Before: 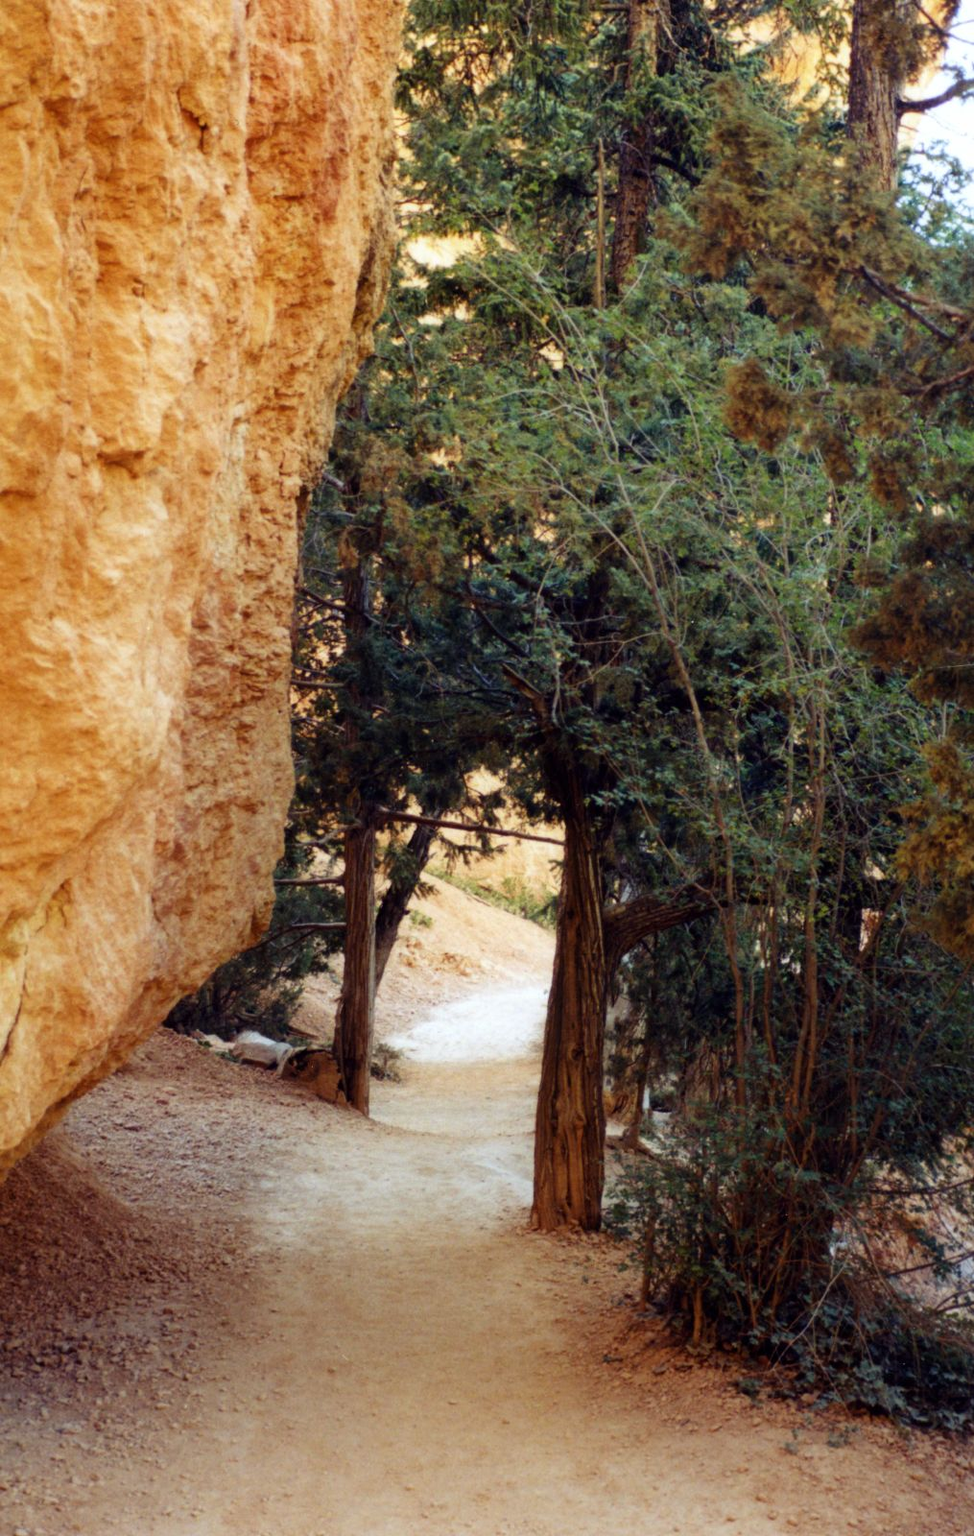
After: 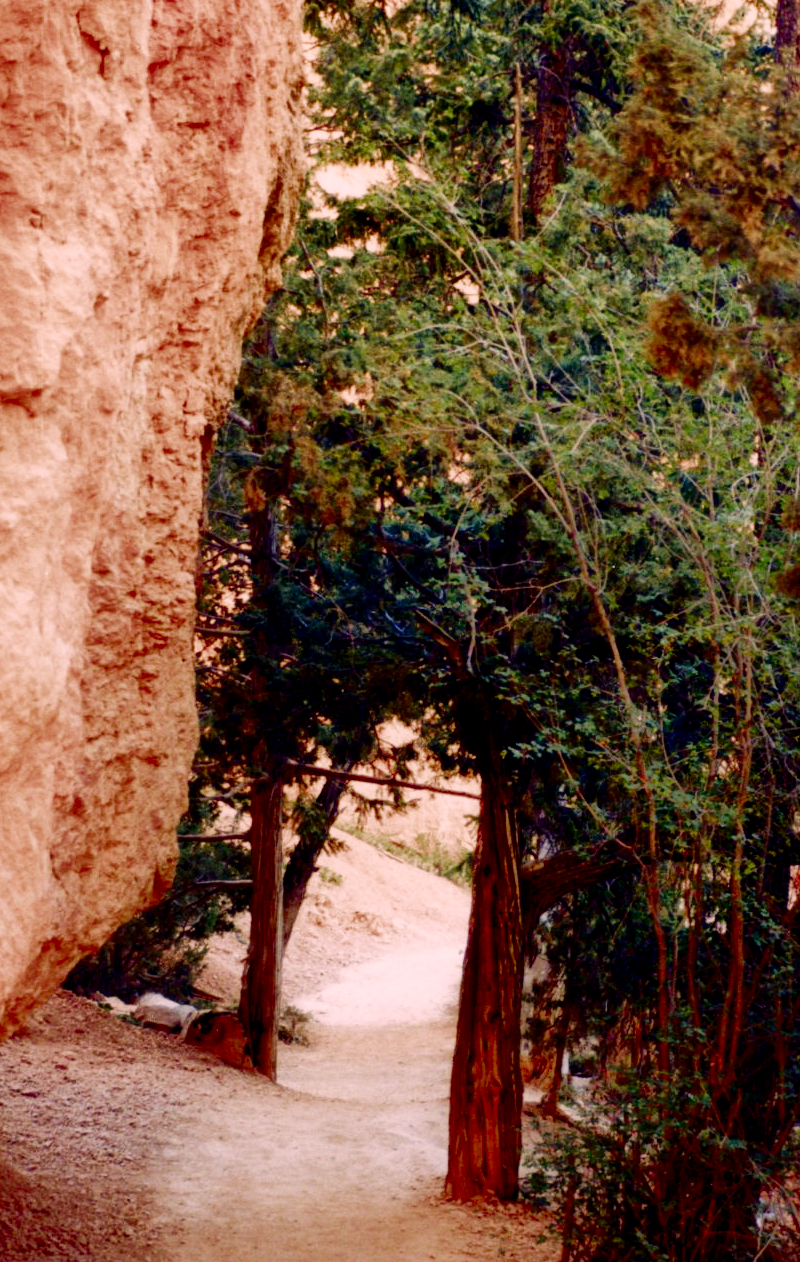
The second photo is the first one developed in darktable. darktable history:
shadows and highlights: on, module defaults
exposure: black level correction 0.001, exposure 1.117 EV, compensate highlight preservation false
crop and rotate: left 10.68%, top 5.114%, right 10.445%, bottom 15.971%
filmic rgb: black relative exposure -7.65 EV, white relative exposure 4.56 EV, threshold 5.95 EV, hardness 3.61, color science v4 (2020), enable highlight reconstruction true
tone equalizer: -8 EV -0.423 EV, -7 EV -0.356 EV, -6 EV -0.366 EV, -5 EV -0.253 EV, -3 EV 0.204 EV, -2 EV 0.312 EV, -1 EV 0.392 EV, +0 EV 0.425 EV
color correction: highlights a* 14.63, highlights b* 4.78
contrast brightness saturation: contrast 0.095, brightness -0.575, saturation 0.166
